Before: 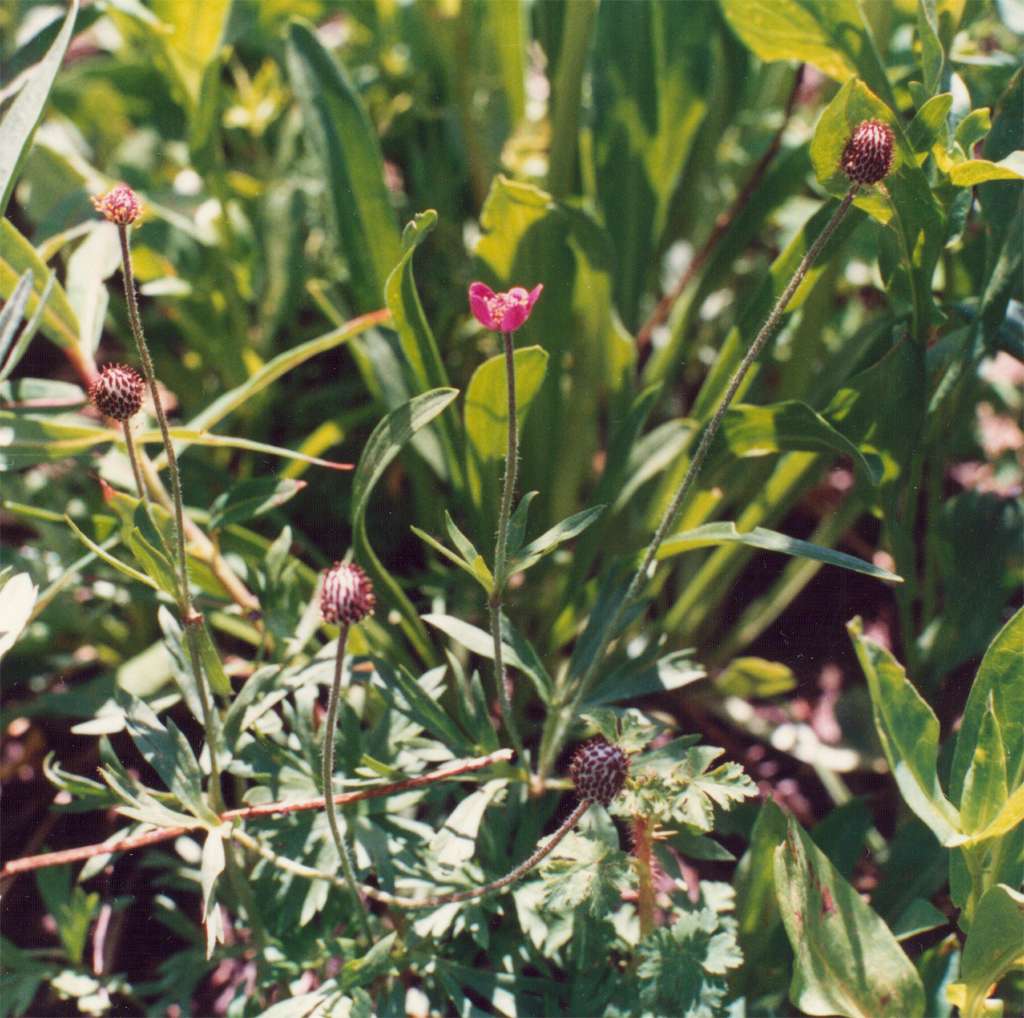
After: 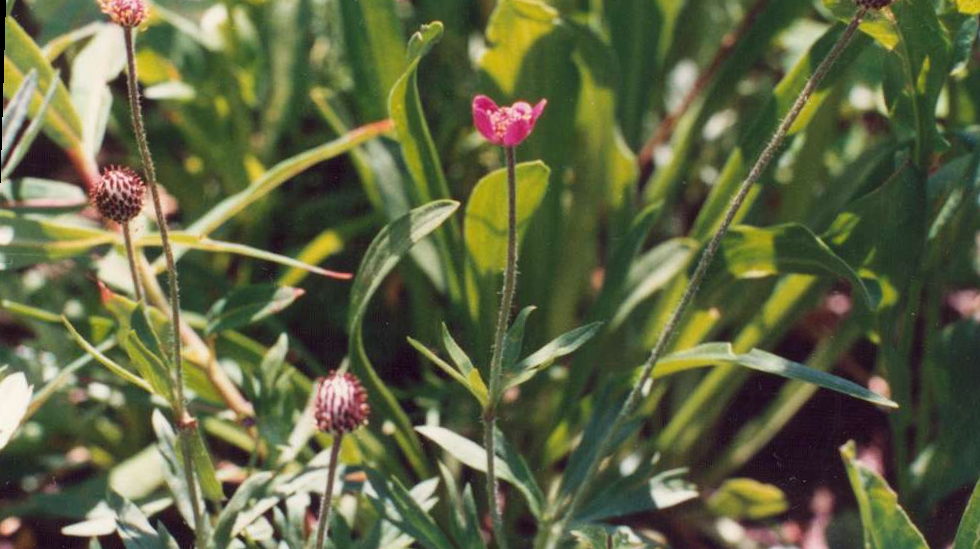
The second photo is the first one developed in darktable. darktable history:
crop: left 1.744%, top 19.225%, right 5.069%, bottom 28.357%
rotate and perspective: rotation 1.72°, automatic cropping off
